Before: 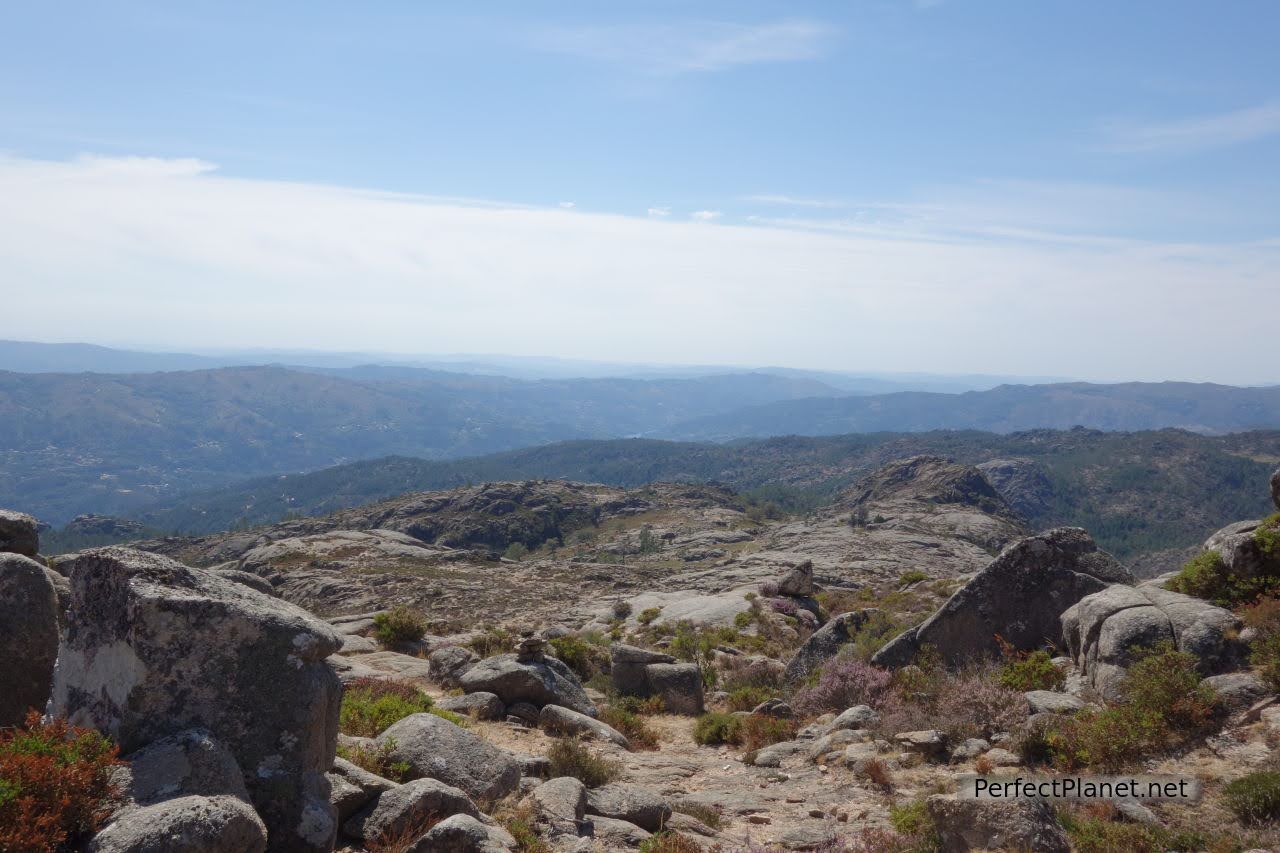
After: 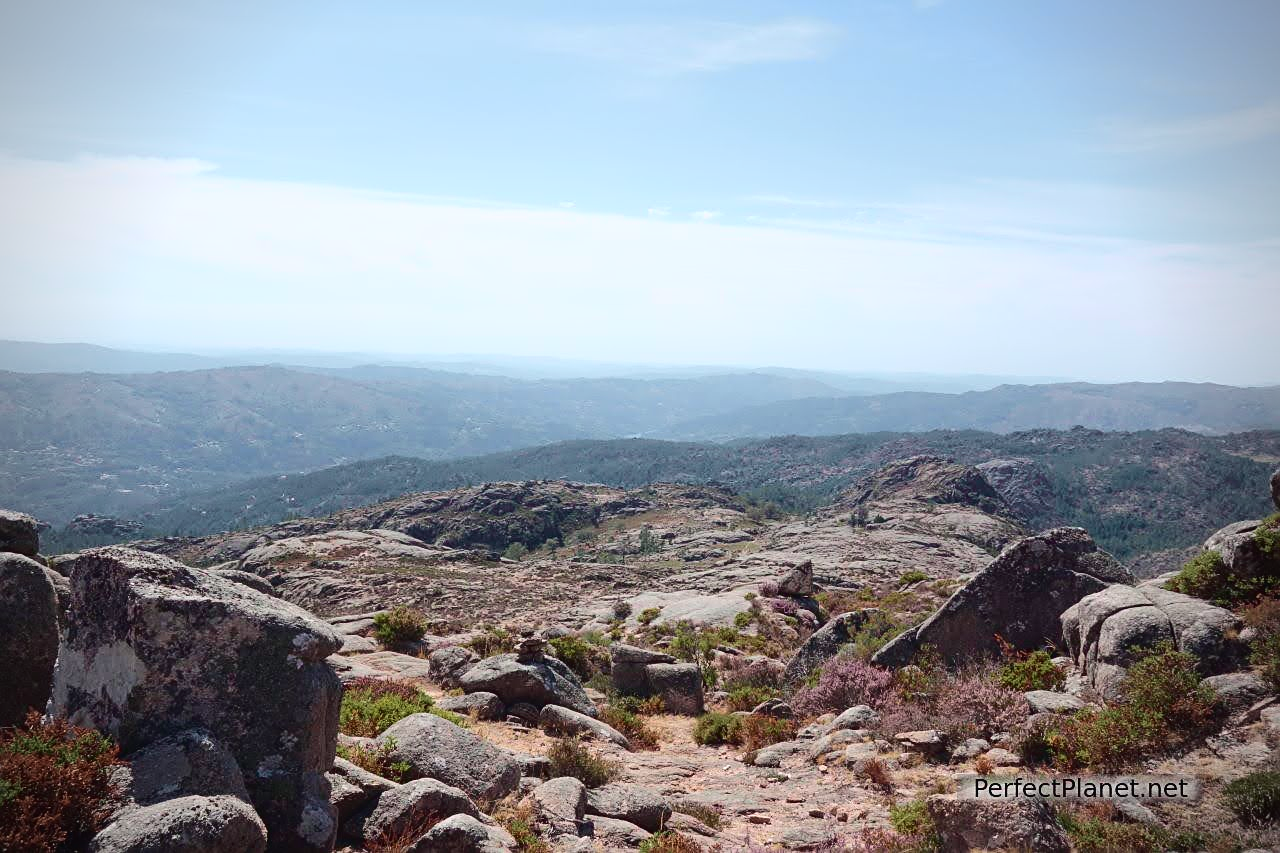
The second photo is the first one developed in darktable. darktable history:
vignetting: on, module defaults
sharpen: on, module defaults
tone curve: curves: ch0 [(0, 0.023) (0.087, 0.065) (0.184, 0.168) (0.45, 0.54) (0.57, 0.683) (0.722, 0.825) (0.877, 0.948) (1, 1)]; ch1 [(0, 0) (0.388, 0.369) (0.44, 0.44) (0.489, 0.481) (0.534, 0.561) (0.657, 0.659) (1, 1)]; ch2 [(0, 0) (0.353, 0.317) (0.408, 0.427) (0.472, 0.46) (0.5, 0.496) (0.537, 0.534) (0.576, 0.592) (0.625, 0.631) (1, 1)], color space Lab, independent channels, preserve colors none
